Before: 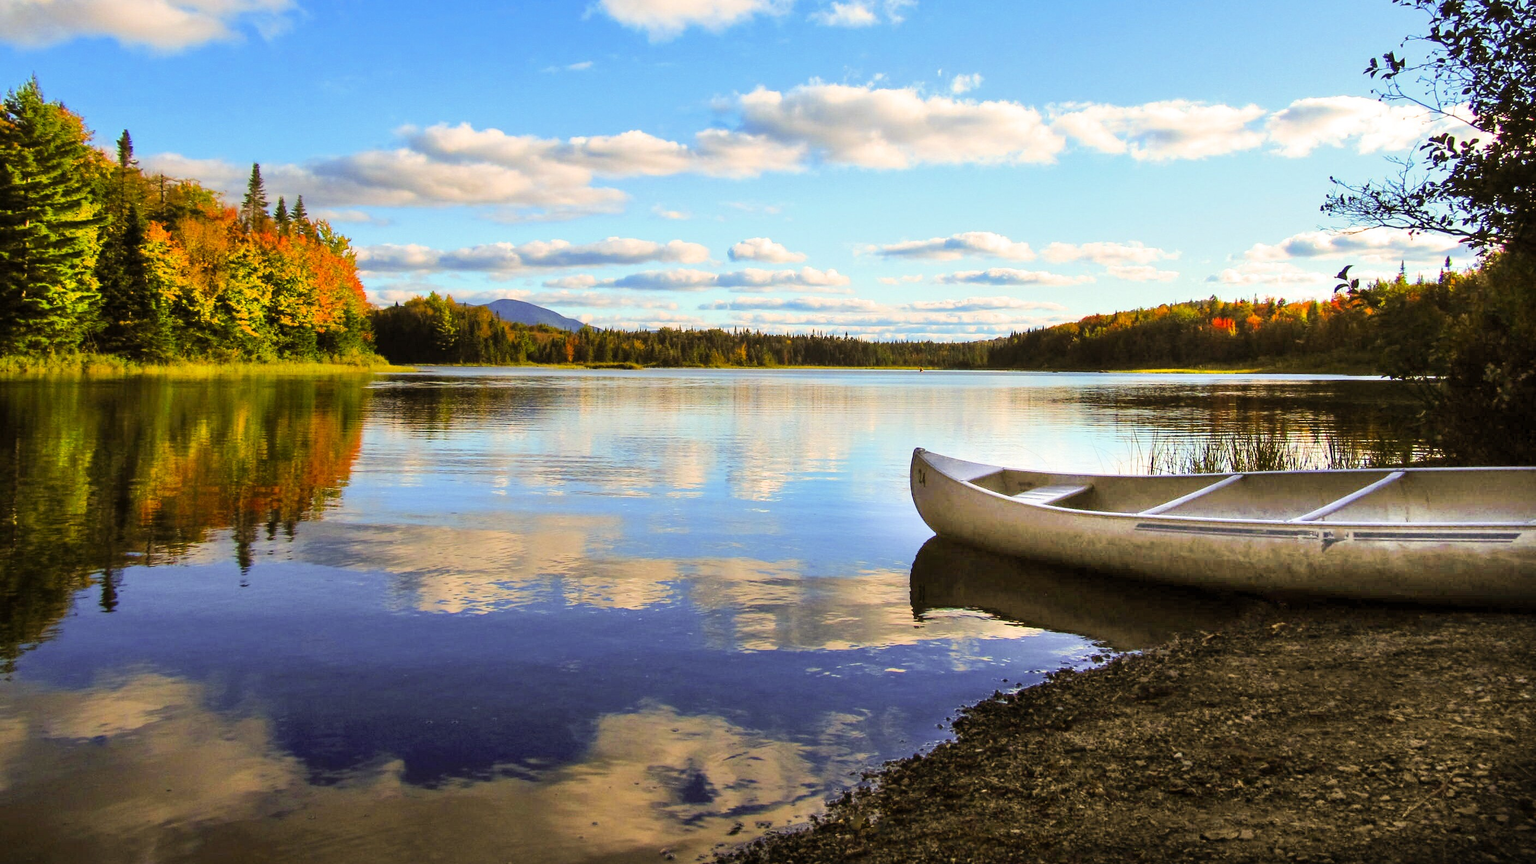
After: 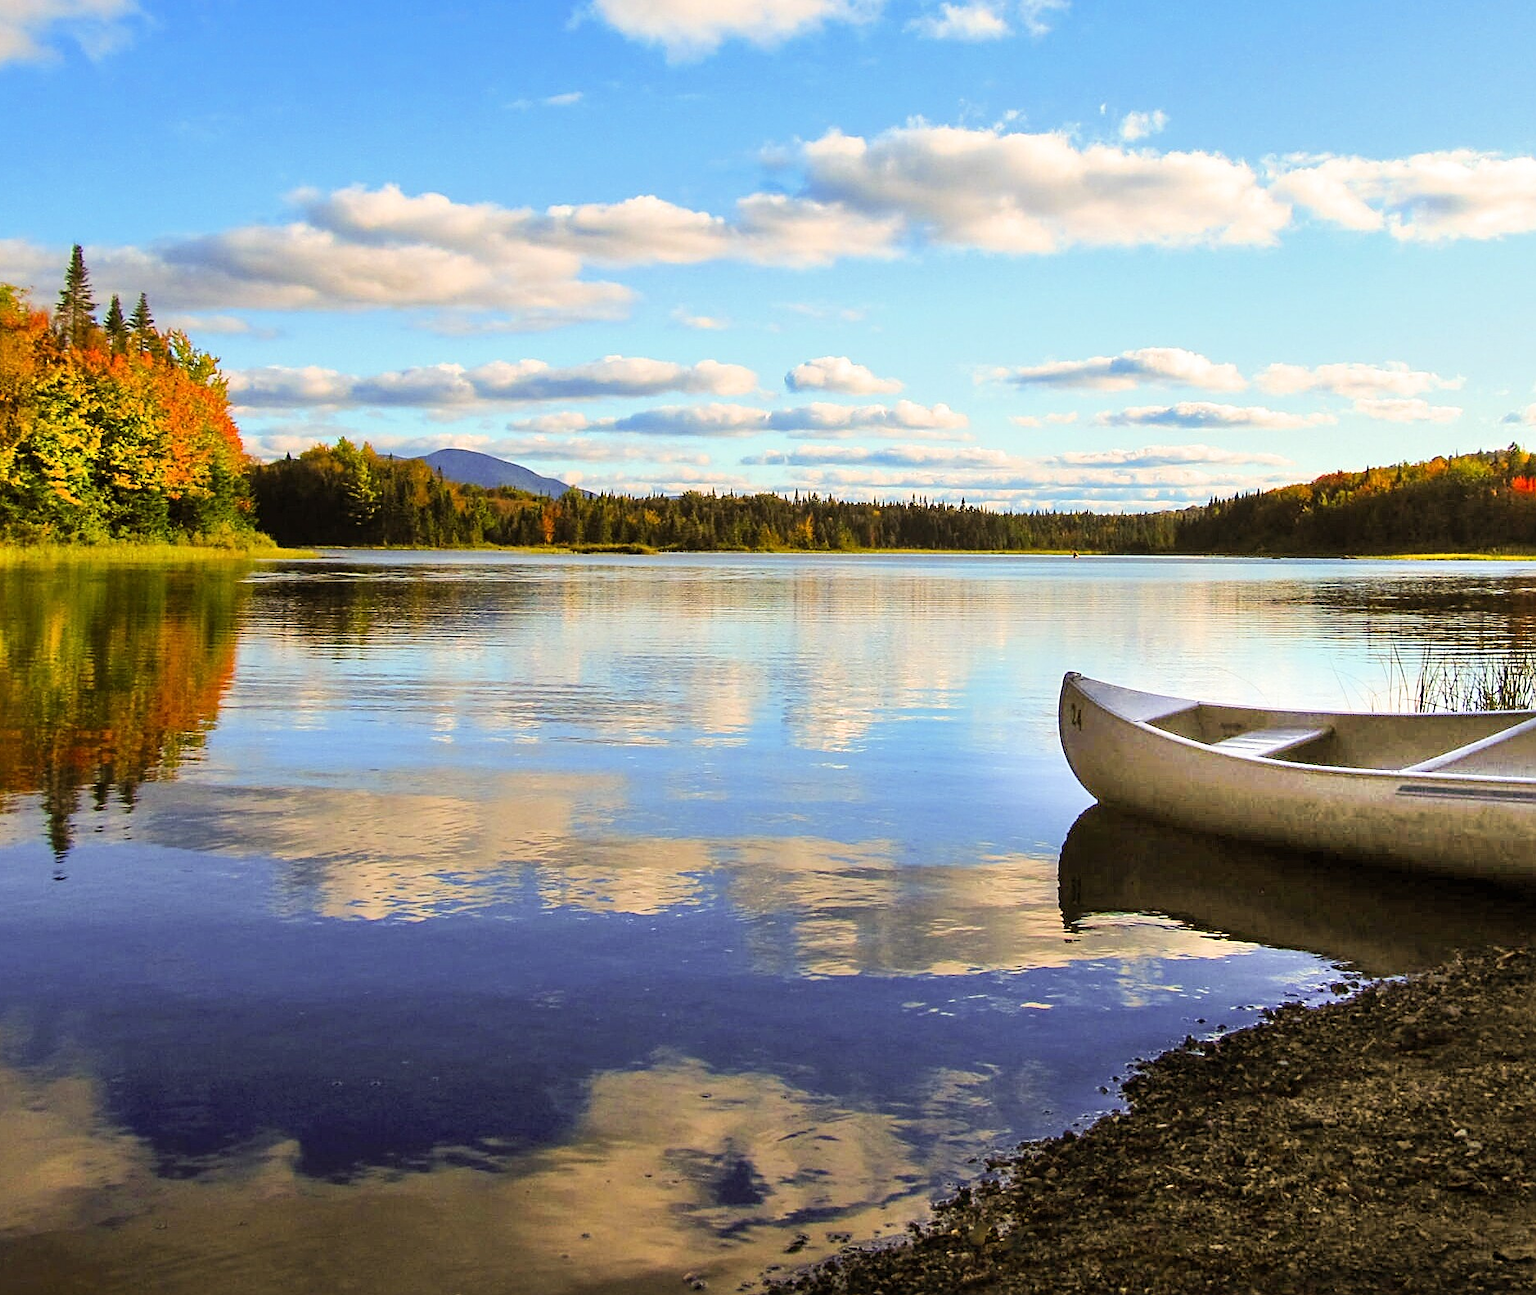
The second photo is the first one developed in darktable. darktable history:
sharpen: on, module defaults
crop and rotate: left 13.342%, right 19.991%
